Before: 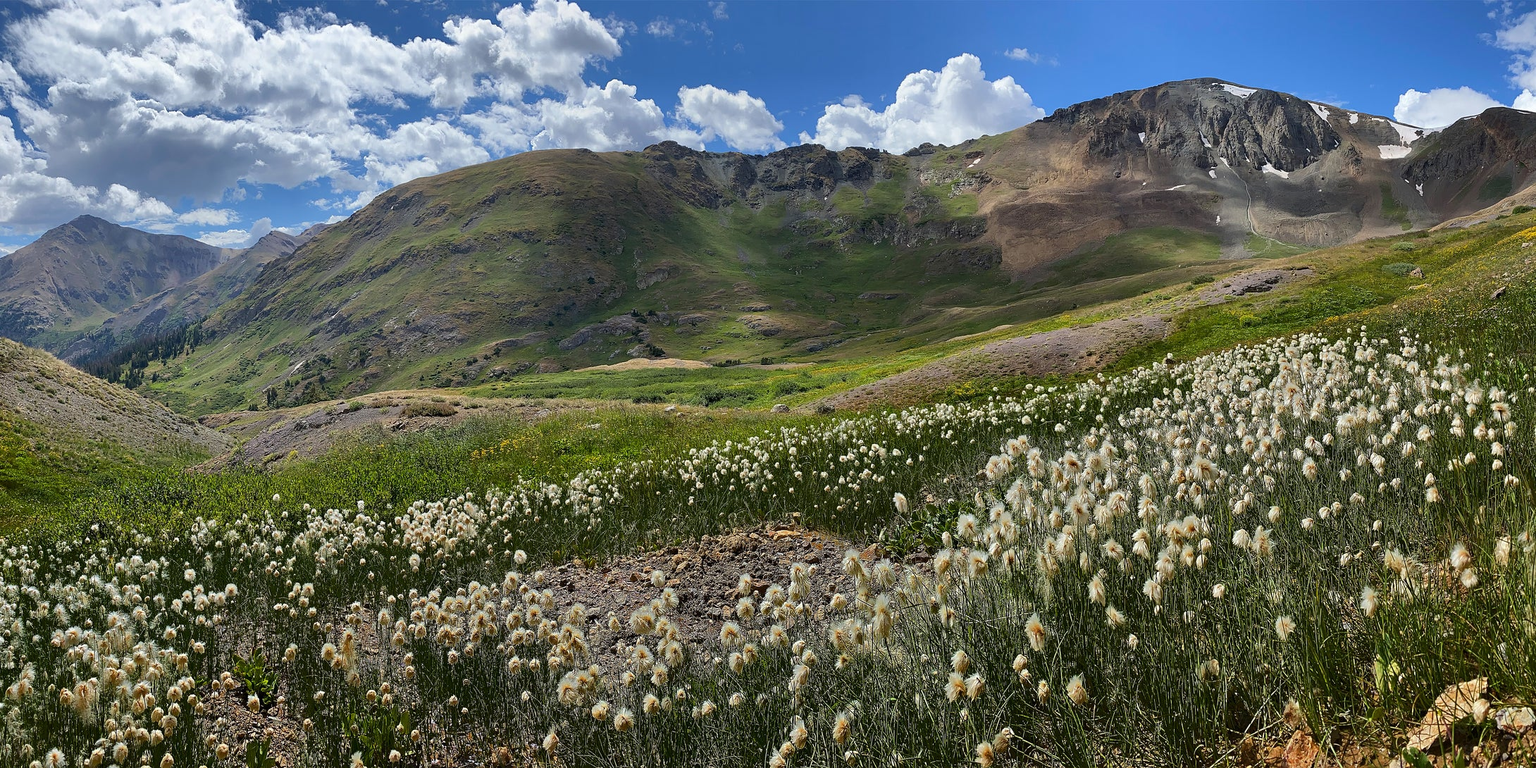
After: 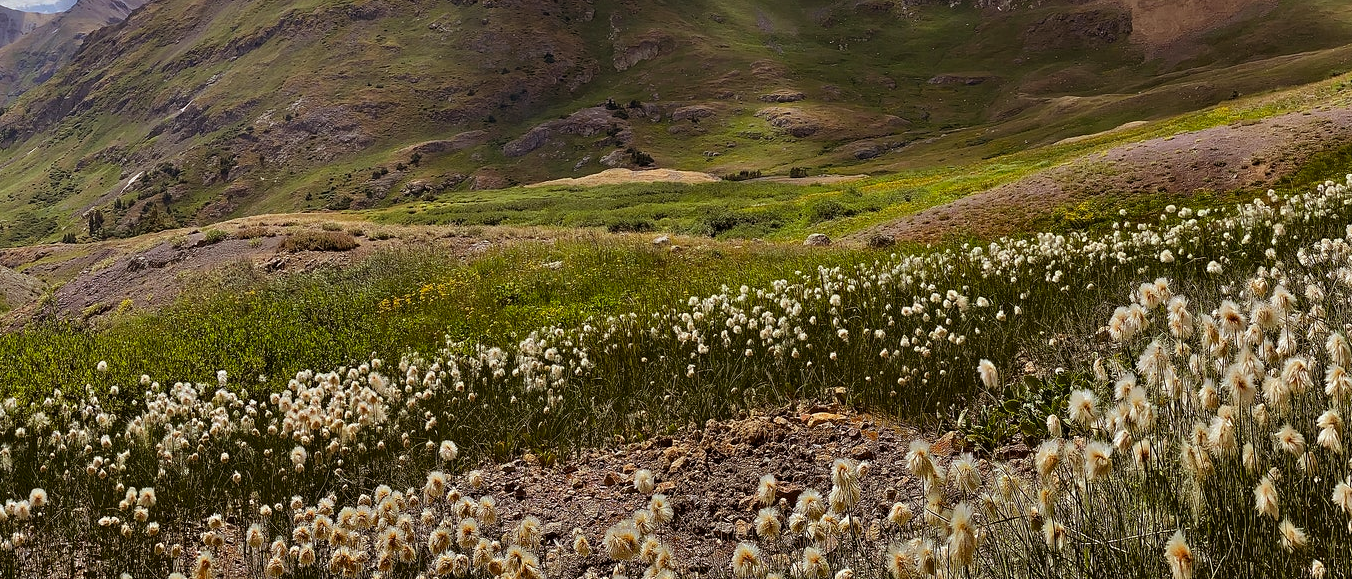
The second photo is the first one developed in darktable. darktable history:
rgb levels: mode RGB, independent channels, levels [[0, 0.5, 1], [0, 0.521, 1], [0, 0.536, 1]]
crop: left 13.312%, top 31.28%, right 24.627%, bottom 15.582%
